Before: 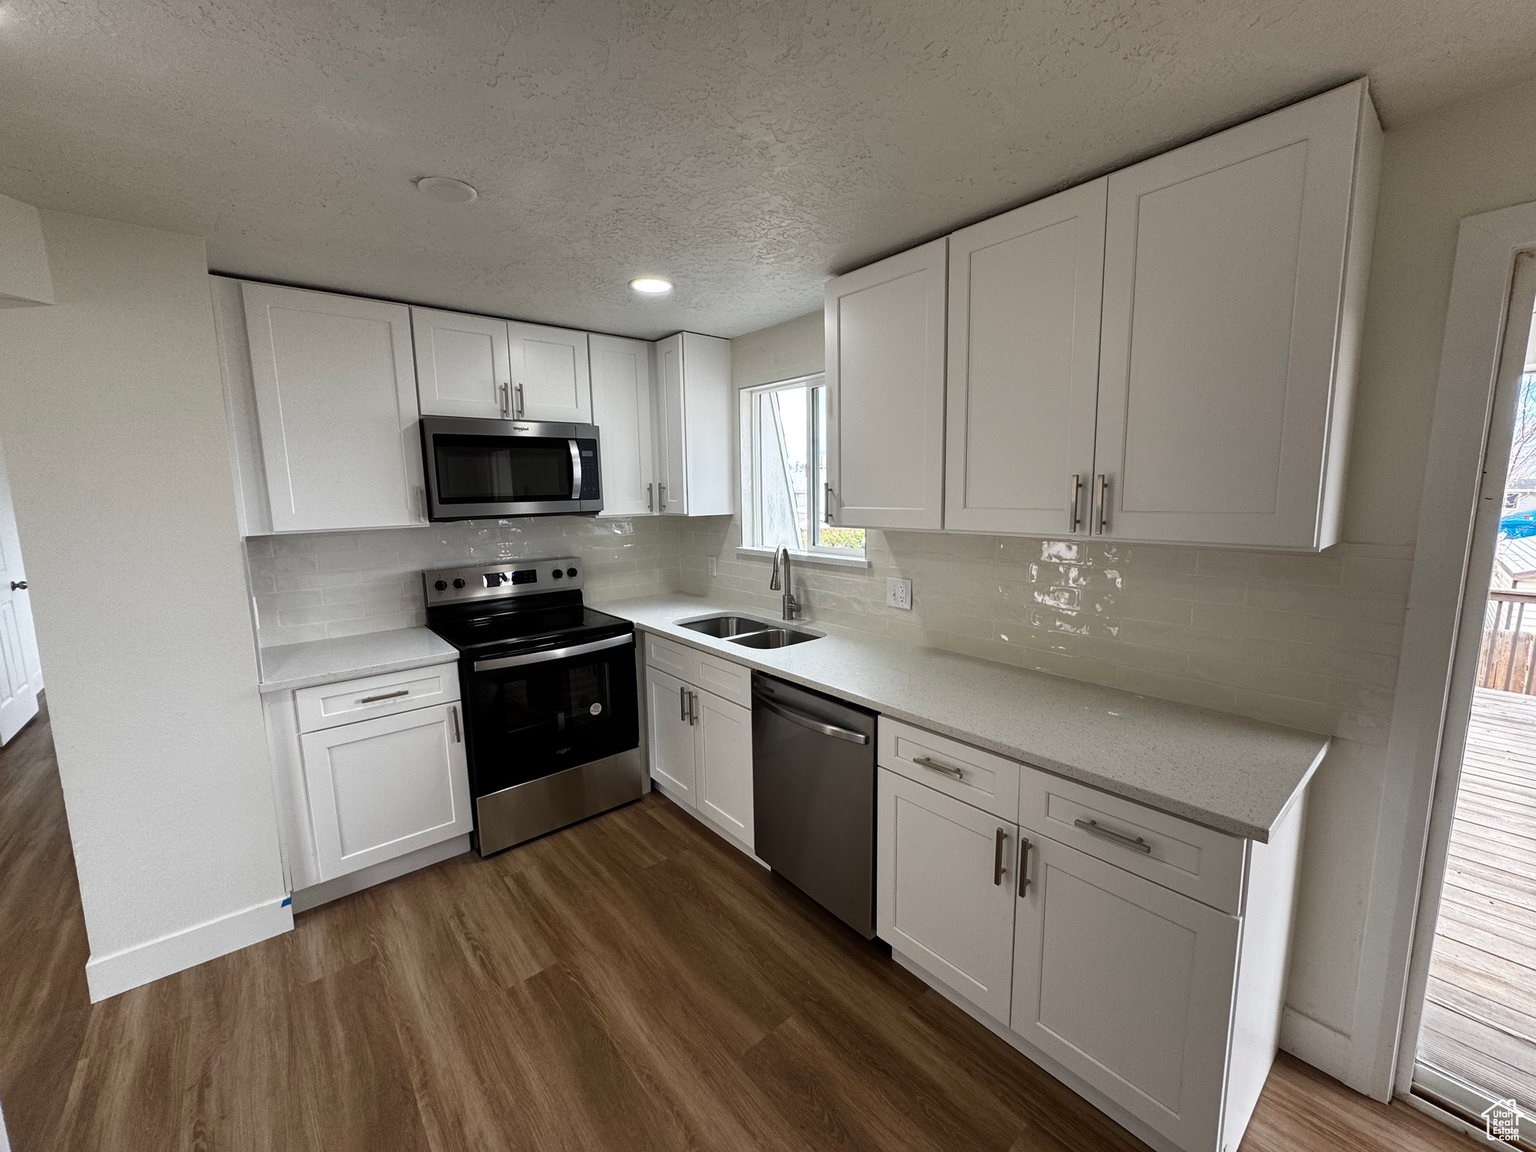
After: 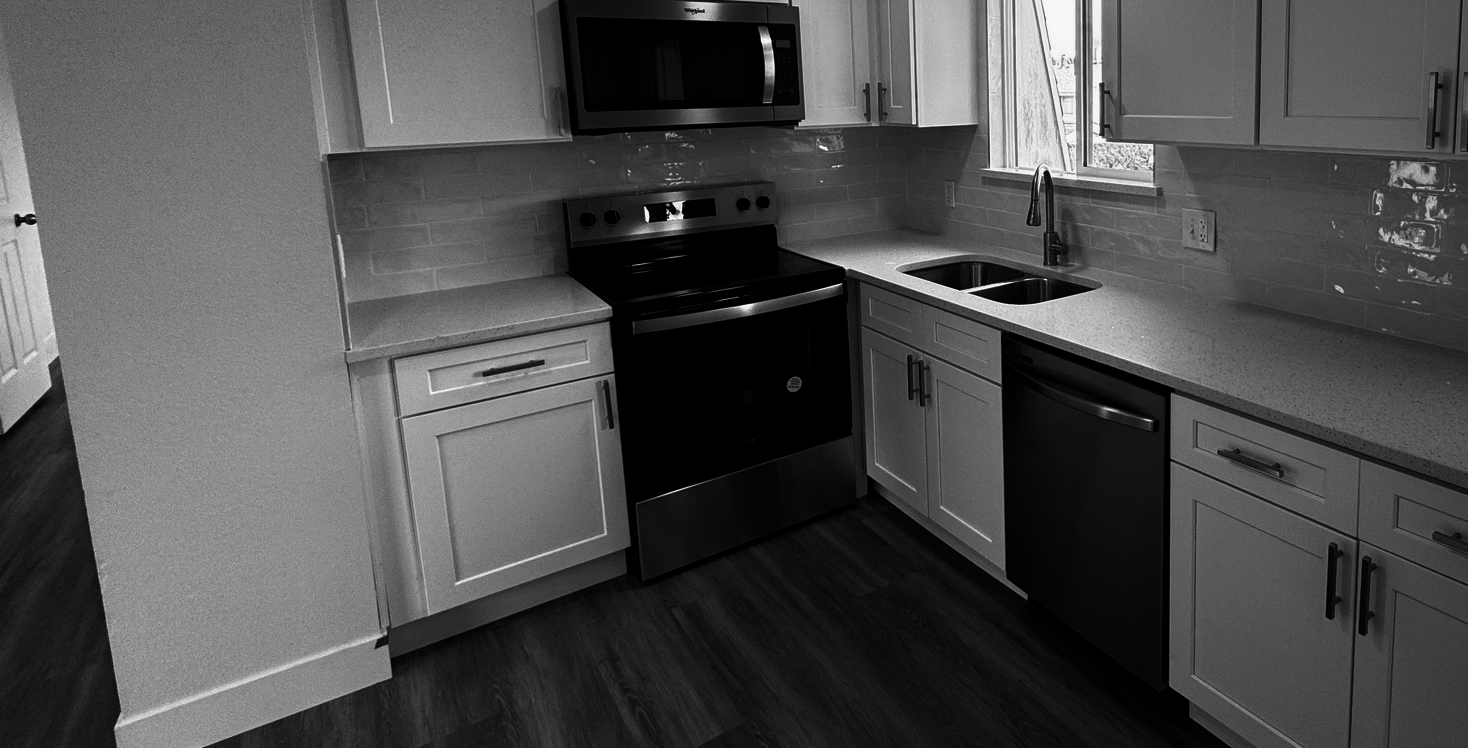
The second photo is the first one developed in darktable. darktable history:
contrast brightness saturation: contrast -0.027, brightness -0.603, saturation -0.989
color correction: highlights b* -0.008, saturation 0.169
crop: top 36.53%, right 28.29%, bottom 14.73%
color balance rgb: shadows lift › luminance -7.517%, shadows lift › chroma 2.396%, shadows lift › hue 165.08°, perceptual saturation grading › global saturation 19.551%
color zones: curves: ch0 [(0, 0.511) (0.143, 0.531) (0.286, 0.56) (0.429, 0.5) (0.571, 0.5) (0.714, 0.5) (0.857, 0.5) (1, 0.5)]; ch1 [(0, 0.525) (0.143, 0.705) (0.286, 0.715) (0.429, 0.35) (0.571, 0.35) (0.714, 0.35) (0.857, 0.4) (1, 0.4)]; ch2 [(0, 0.572) (0.143, 0.512) (0.286, 0.473) (0.429, 0.45) (0.571, 0.5) (0.714, 0.5) (0.857, 0.518) (1, 0.518)]
